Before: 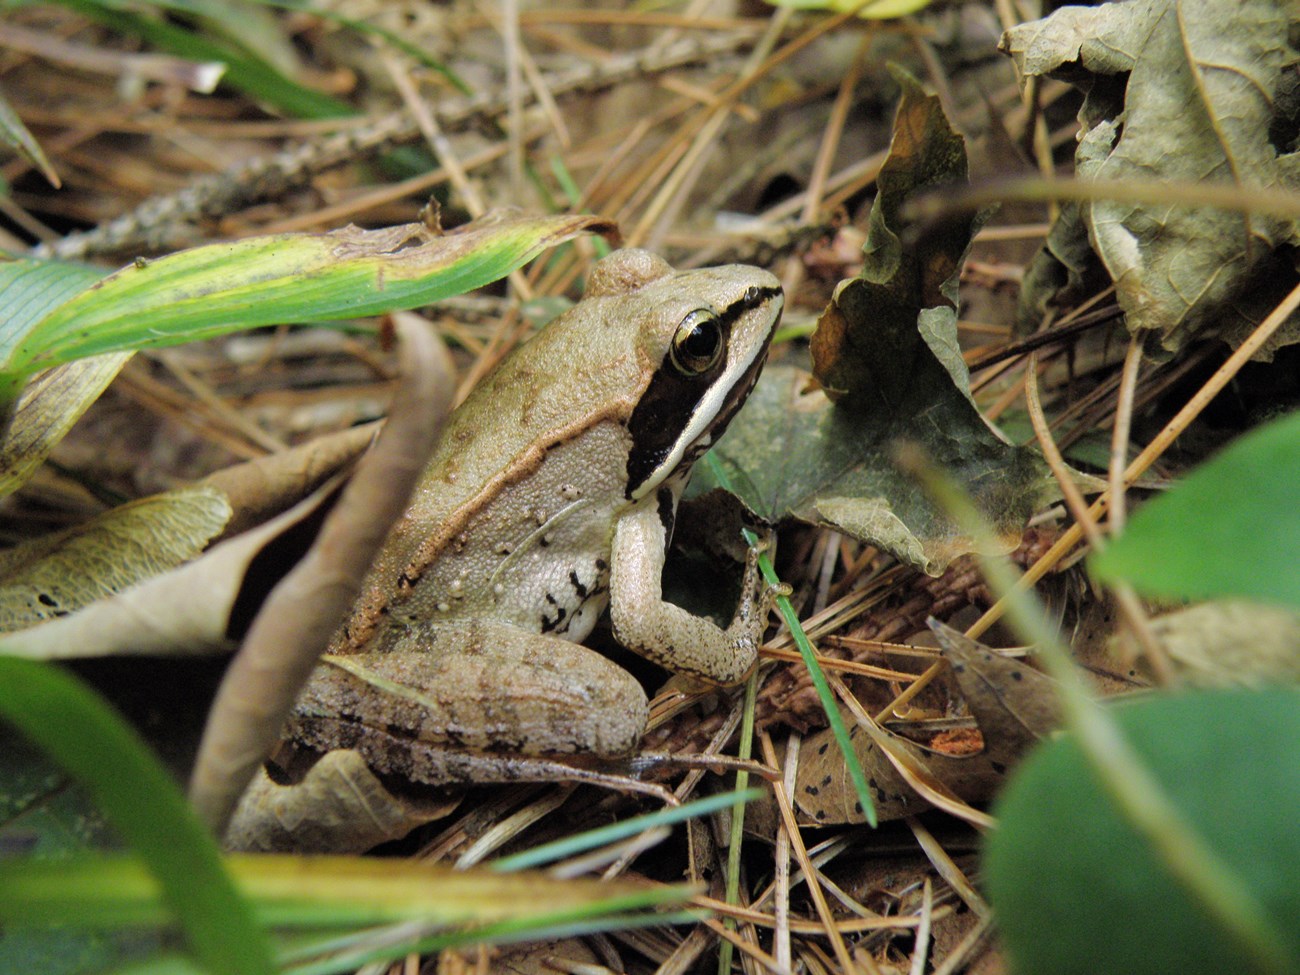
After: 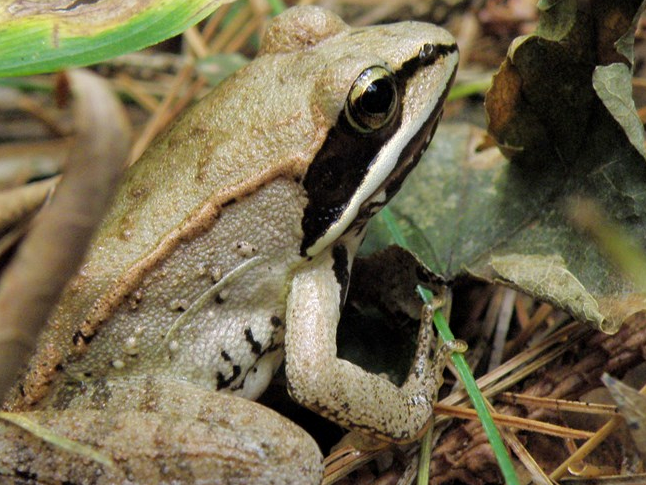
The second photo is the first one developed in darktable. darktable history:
exposure: black level correction 0.001, compensate highlight preservation false
crop: left 25.042%, top 24.961%, right 25.262%, bottom 25.27%
color zones: curves: ch0 [(0.068, 0.464) (0.25, 0.5) (0.48, 0.508) (0.75, 0.536) (0.886, 0.476) (0.967, 0.456)]; ch1 [(0.066, 0.456) (0.25, 0.5) (0.616, 0.508) (0.746, 0.56) (0.934, 0.444)]
